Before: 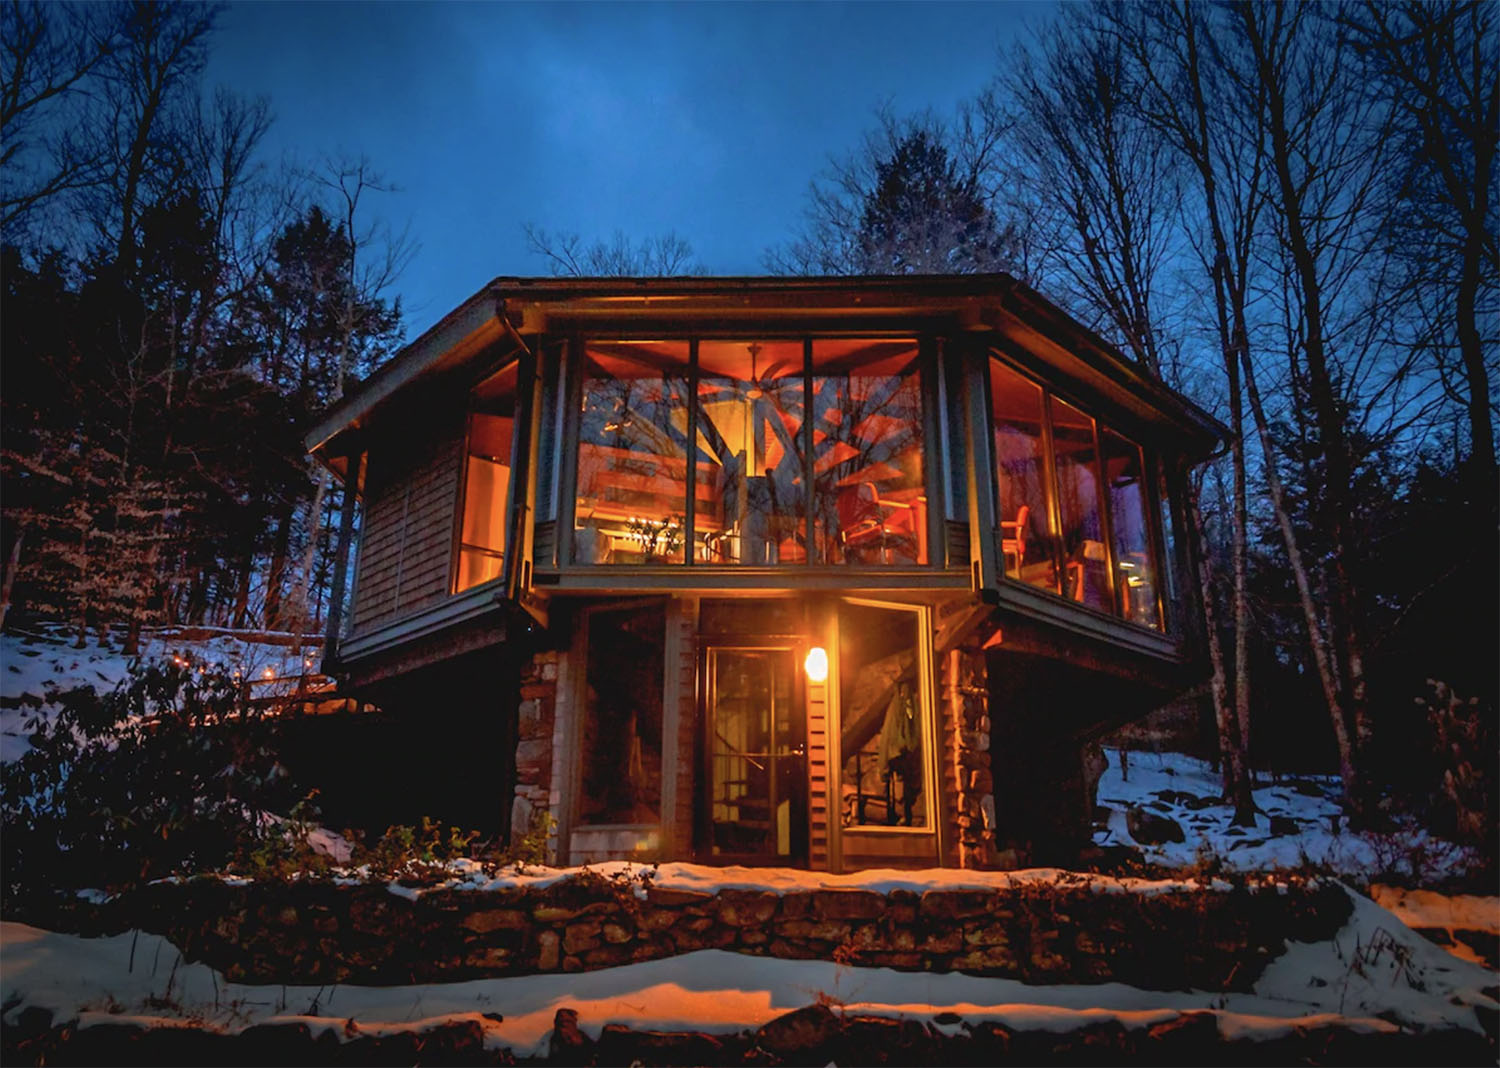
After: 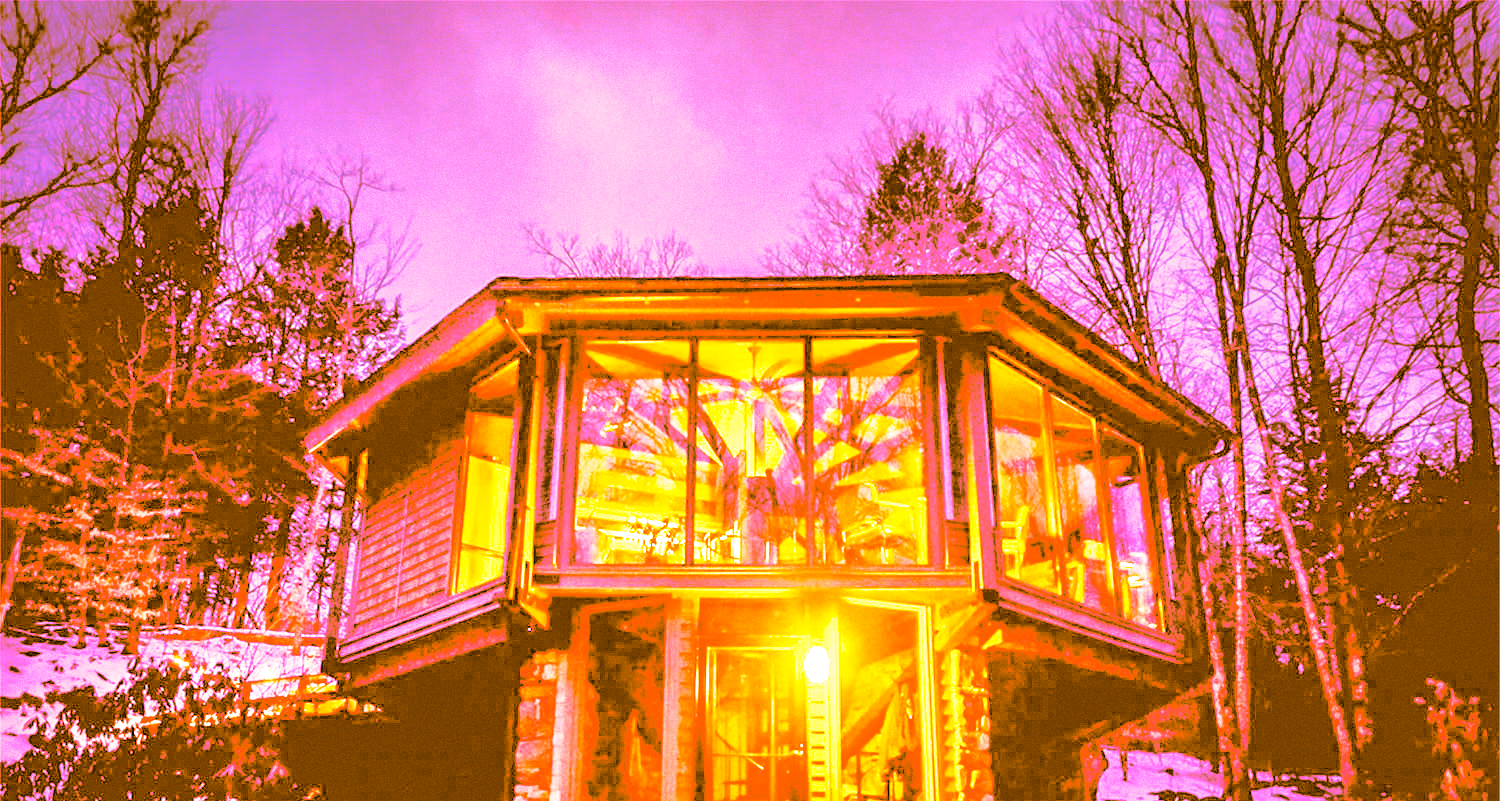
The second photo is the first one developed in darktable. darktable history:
grain: on, module defaults
crop: bottom 24.988%
split-toning: shadows › hue 26°, shadows › saturation 0.92, highlights › hue 40°, highlights › saturation 0.92, balance -63, compress 0%
white balance: red 4.26, blue 1.802
base curve: curves: ch0 [(0, 0) (0.007, 0.004) (0.027, 0.03) (0.046, 0.07) (0.207, 0.54) (0.442, 0.872) (0.673, 0.972) (1, 1)], preserve colors none
contrast brightness saturation: saturation -0.05
shadows and highlights: soften with gaussian
